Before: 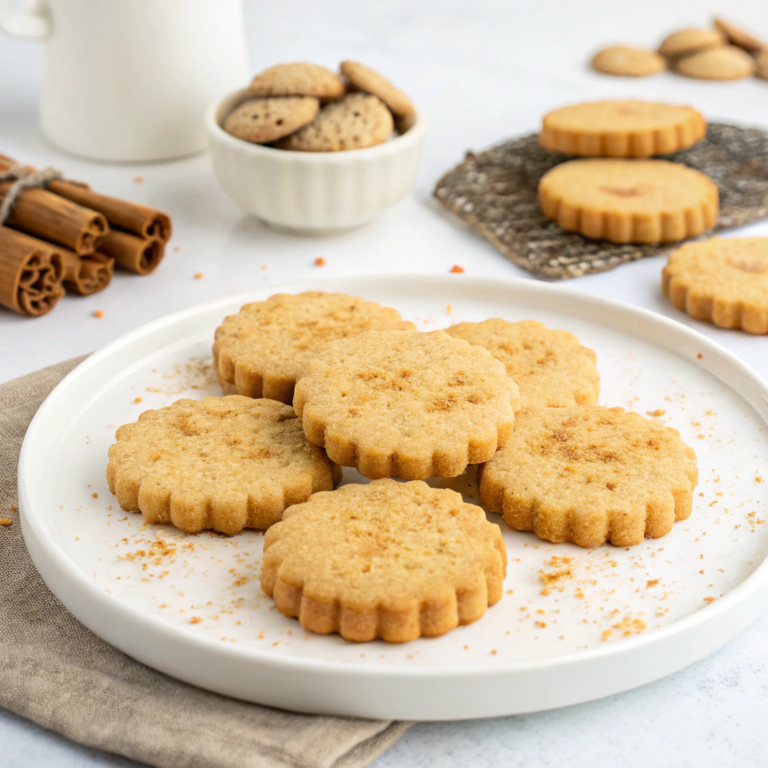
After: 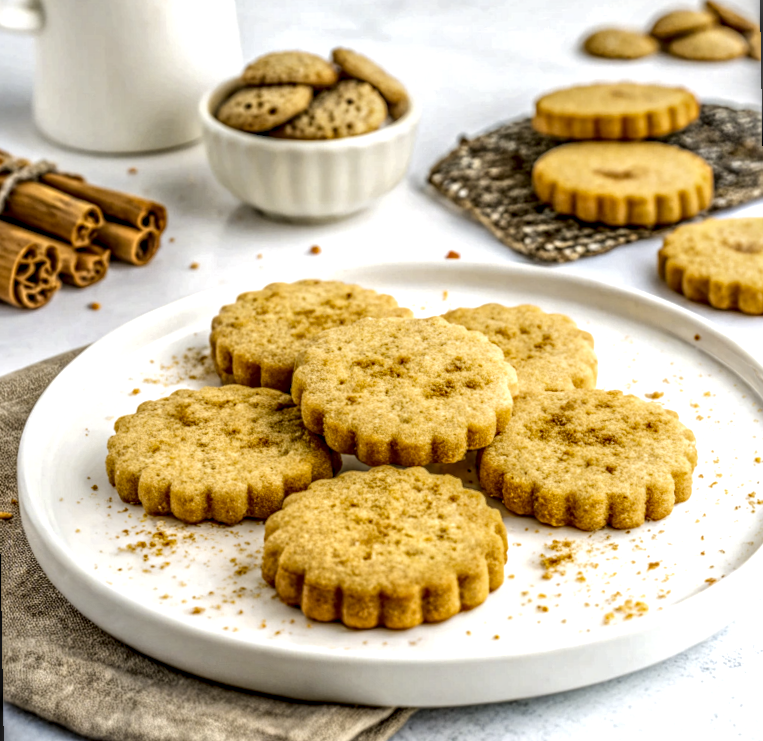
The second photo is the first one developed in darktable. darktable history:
rotate and perspective: rotation -1°, crop left 0.011, crop right 0.989, crop top 0.025, crop bottom 0.975
local contrast: highlights 0%, shadows 0%, detail 300%, midtone range 0.3
color contrast: green-magenta contrast 0.85, blue-yellow contrast 1.25, unbound 0
